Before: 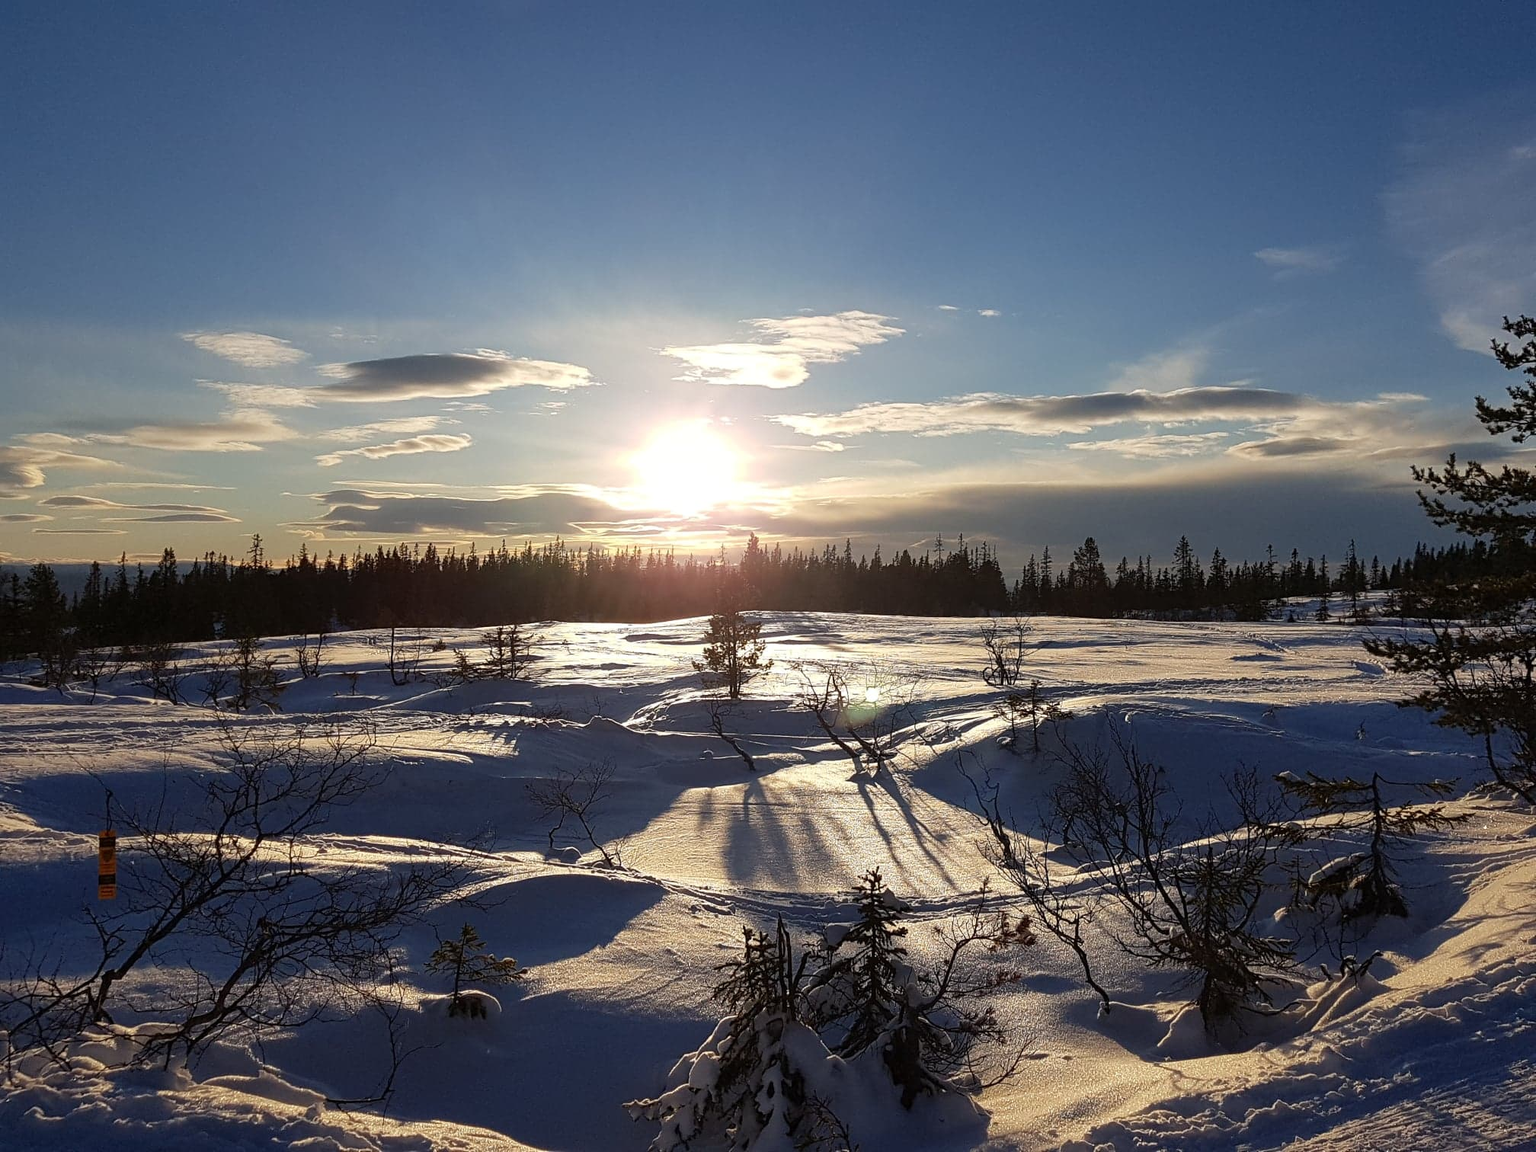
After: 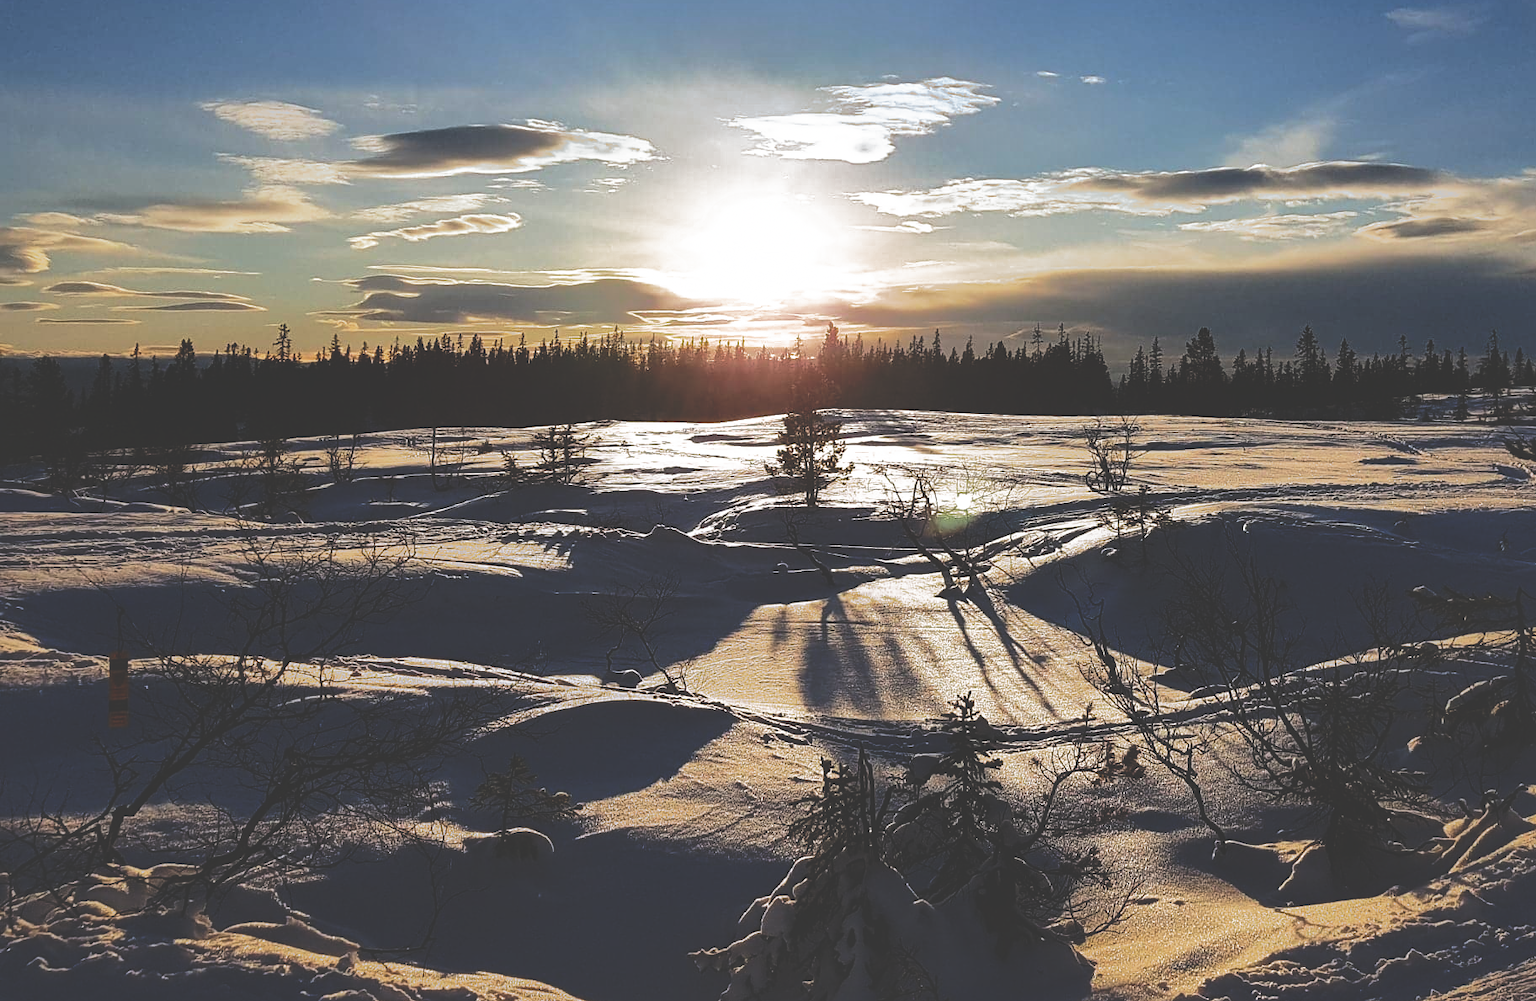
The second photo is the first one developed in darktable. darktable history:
filmic rgb: black relative exposure -16 EV, threshold -0.33 EV, transition 3.19 EV, structure ↔ texture 100%, target black luminance 0%, hardness 7.57, latitude 72.96%, contrast 0.908, highlights saturation mix 10%, shadows ↔ highlights balance -0.38%, add noise in highlights 0, preserve chrominance no, color science v4 (2020), iterations of high-quality reconstruction 10, enable highlight reconstruction true
tone equalizer: -8 EV -1.08 EV, -7 EV -1.01 EV, -6 EV -0.867 EV, -5 EV -0.578 EV, -3 EV 0.578 EV, -2 EV 0.867 EV, -1 EV 1.01 EV, +0 EV 1.08 EV, edges refinement/feathering 500, mask exposure compensation -1.57 EV, preserve details no
shadows and highlights: shadows 40, highlights -60
crop: top 20.916%, right 9.437%, bottom 0.316%
rgb curve: curves: ch0 [(0, 0.186) (0.314, 0.284) (0.775, 0.708) (1, 1)], compensate middle gray true, preserve colors none
